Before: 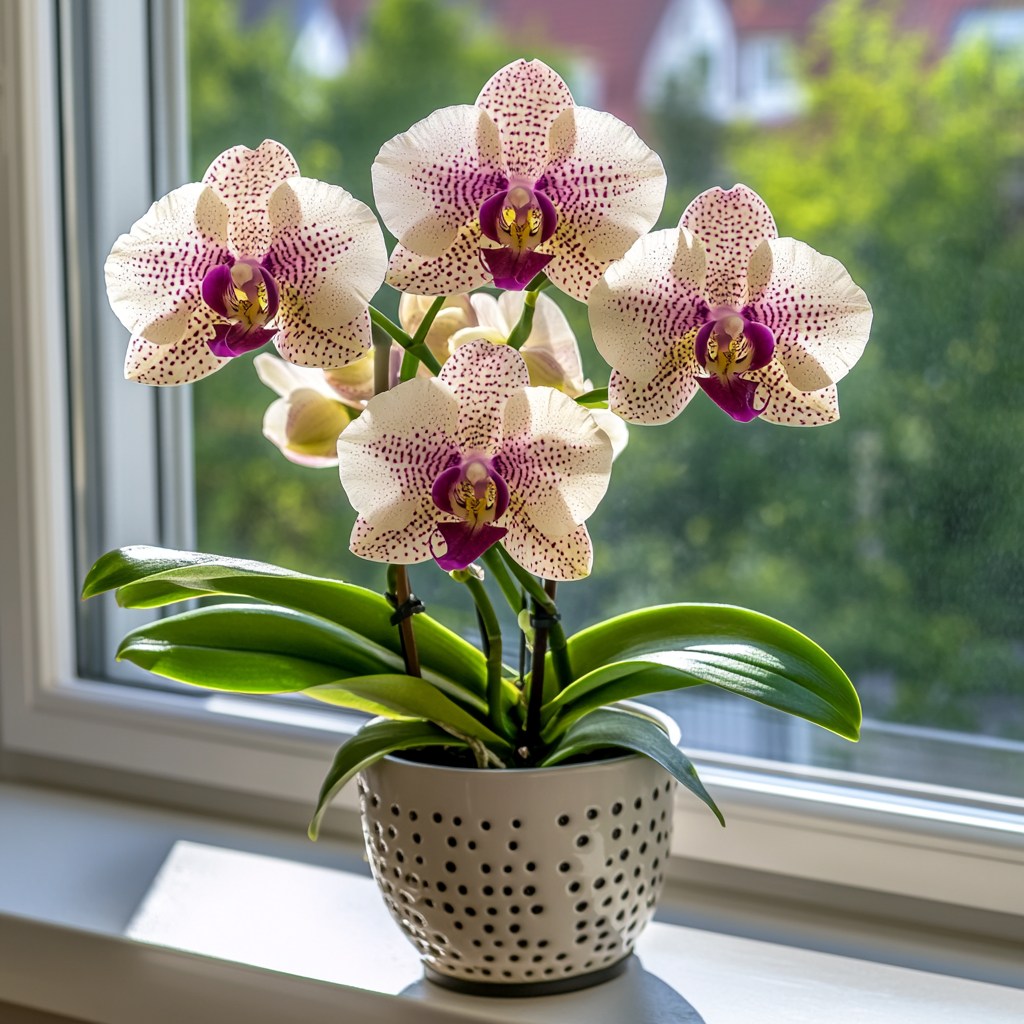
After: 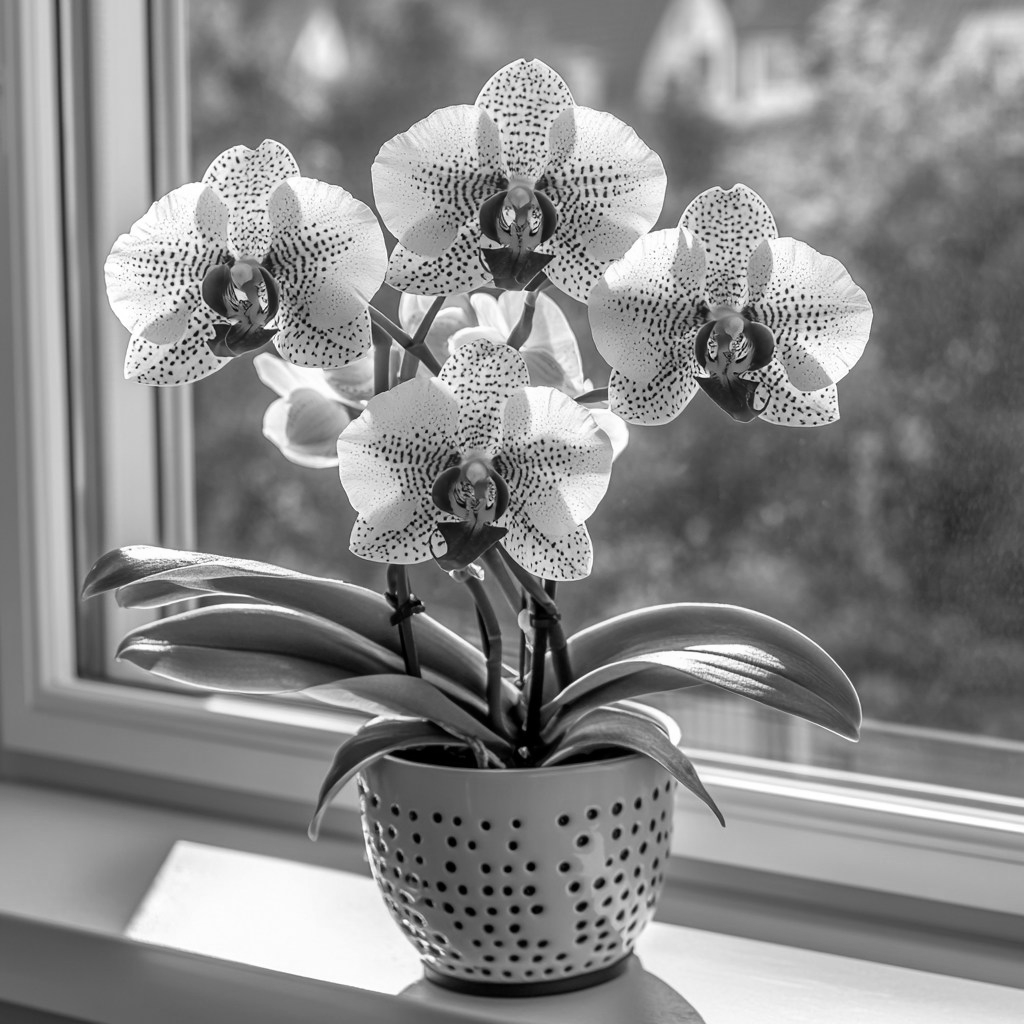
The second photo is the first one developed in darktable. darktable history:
white balance: red 1, blue 1
monochrome: on, module defaults
tone equalizer: -8 EV 0.06 EV, smoothing diameter 25%, edges refinement/feathering 10, preserve details guided filter
